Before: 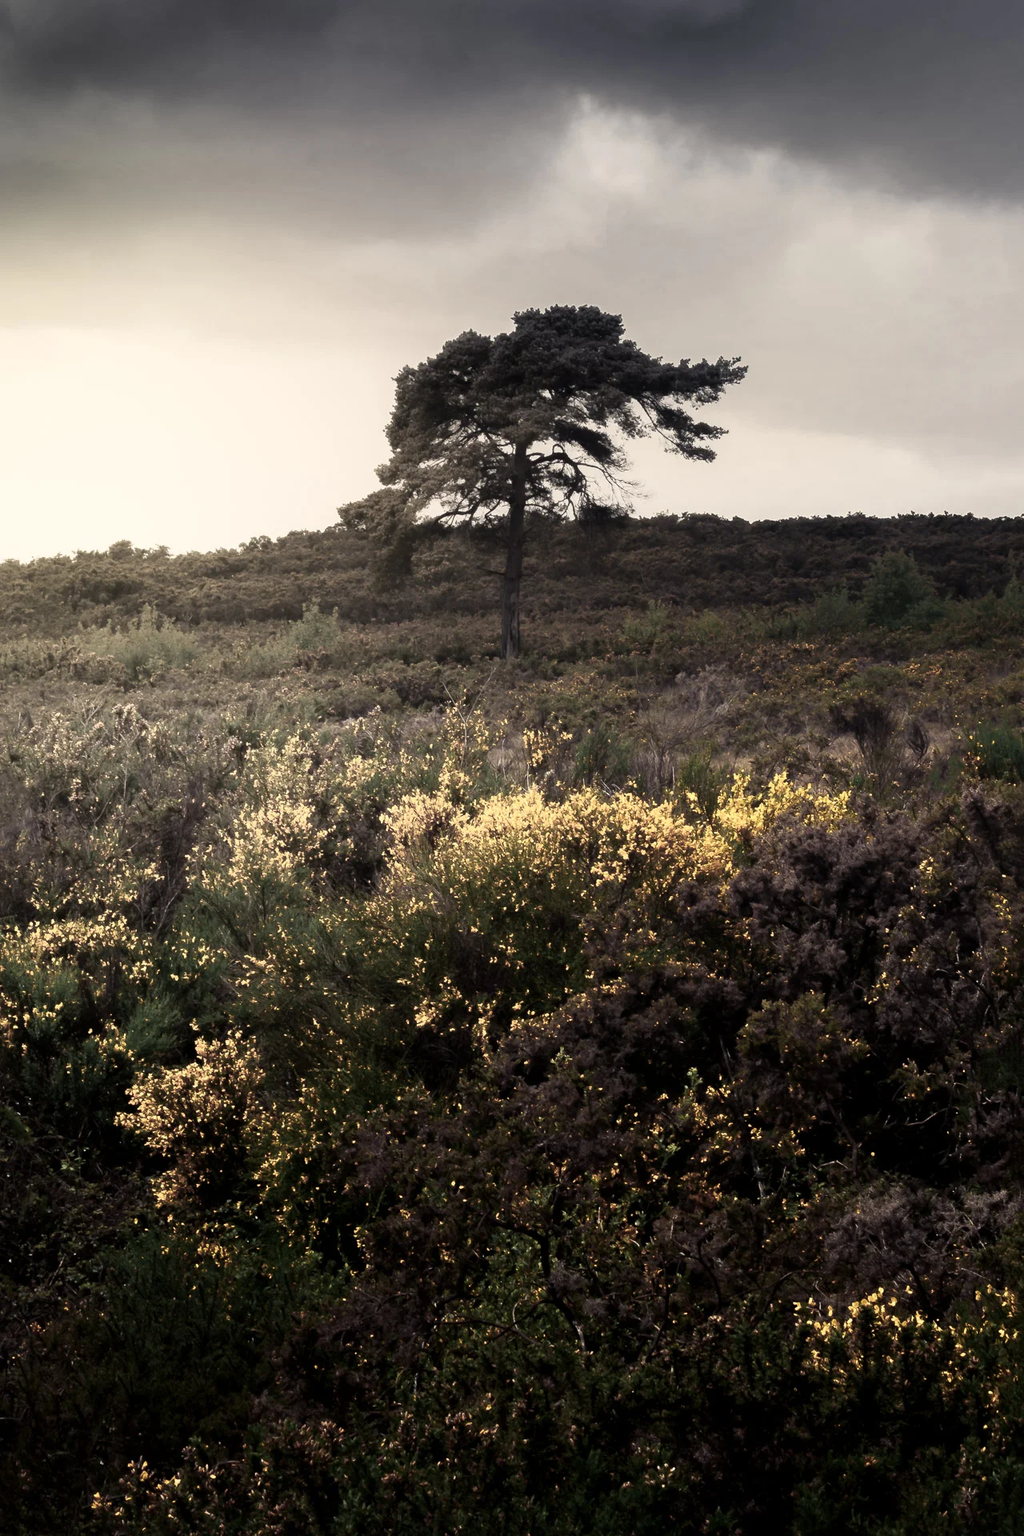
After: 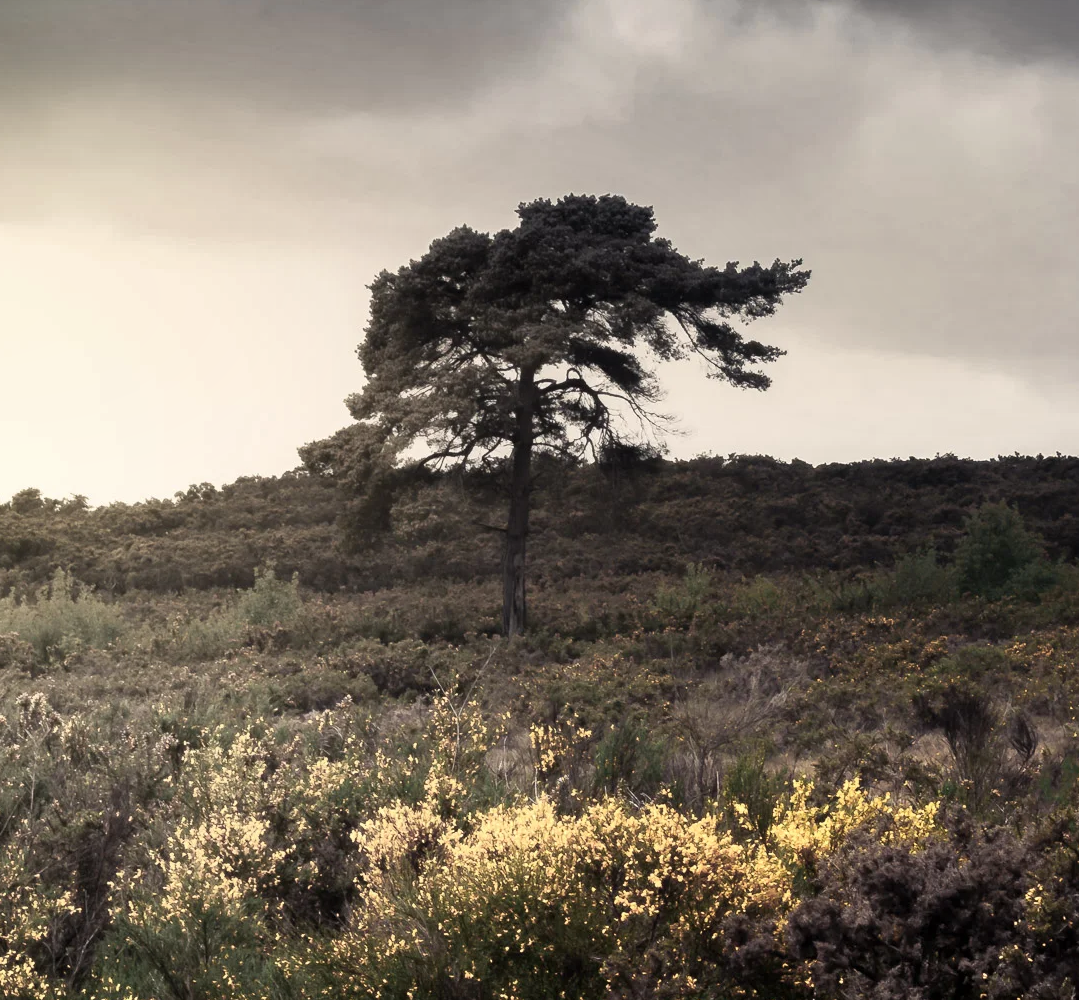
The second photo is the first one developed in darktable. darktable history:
crop and rotate: left 9.712%, top 9.765%, right 5.953%, bottom 38.117%
shadows and highlights: shadows 25.56, highlights -48.29, soften with gaussian
